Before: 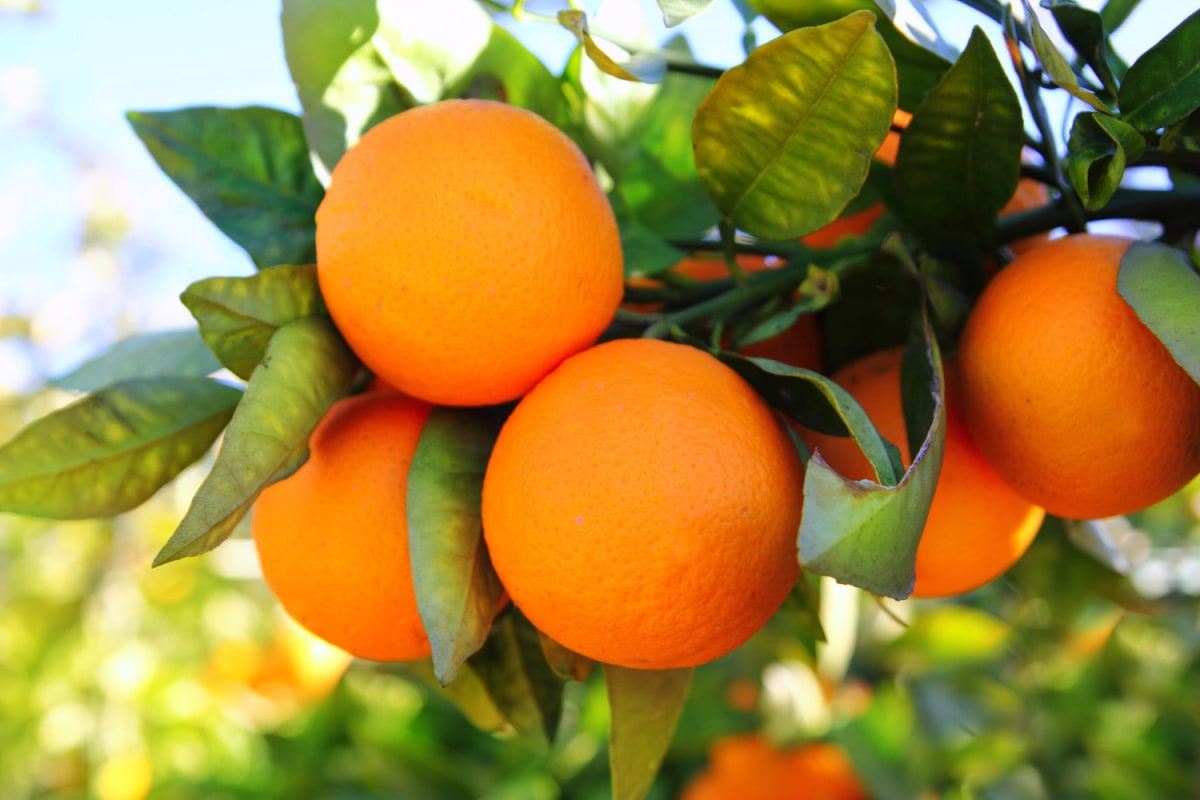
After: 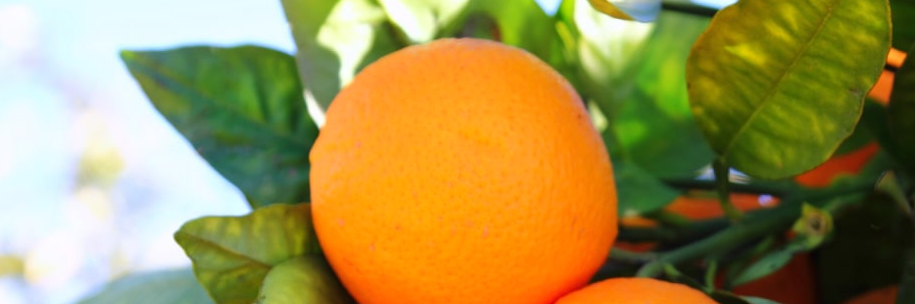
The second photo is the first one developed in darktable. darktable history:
tone equalizer: on, module defaults
crop: left 0.579%, top 7.627%, right 23.167%, bottom 54.275%
